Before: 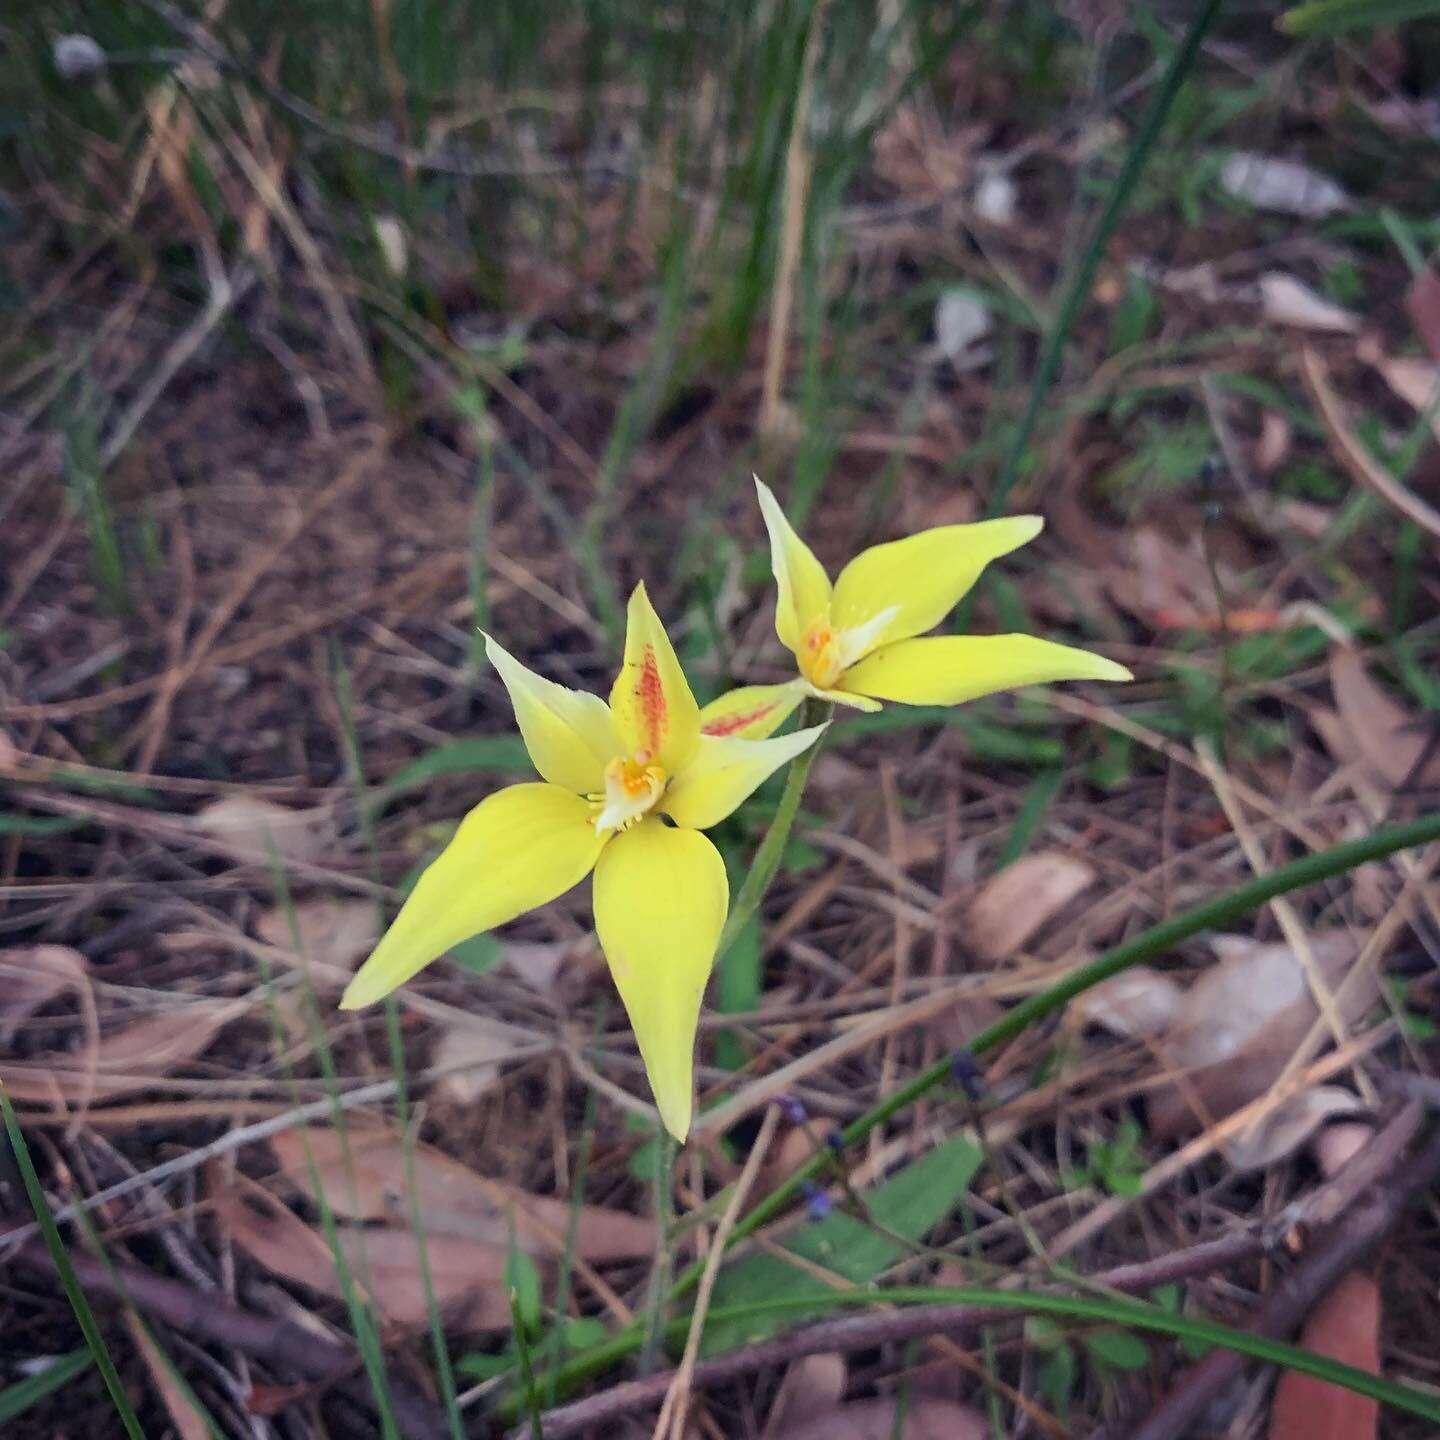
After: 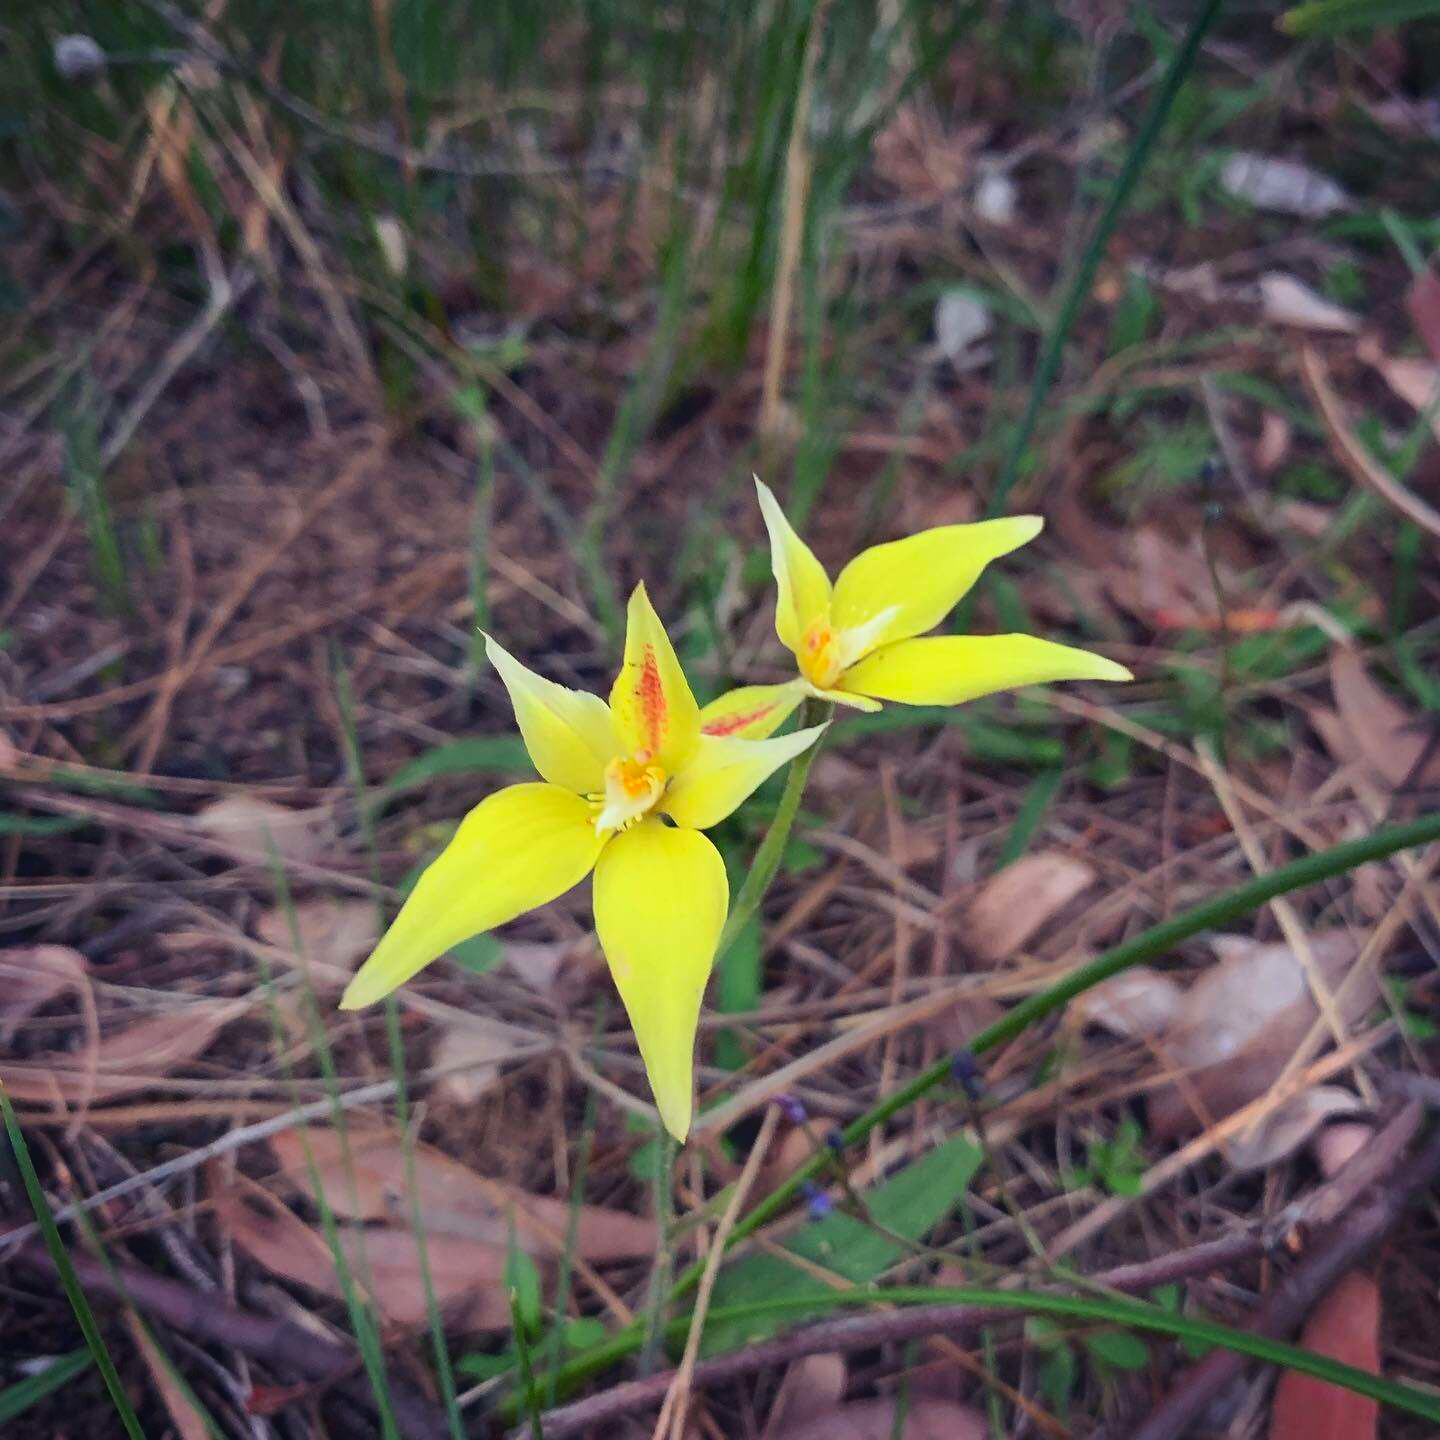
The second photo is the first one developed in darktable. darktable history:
levels: mode automatic
contrast brightness saturation: contrast 0.08, saturation 0.2
contrast equalizer: octaves 7, y [[0.6 ×6], [0.55 ×6], [0 ×6], [0 ×6], [0 ×6]], mix -0.3
